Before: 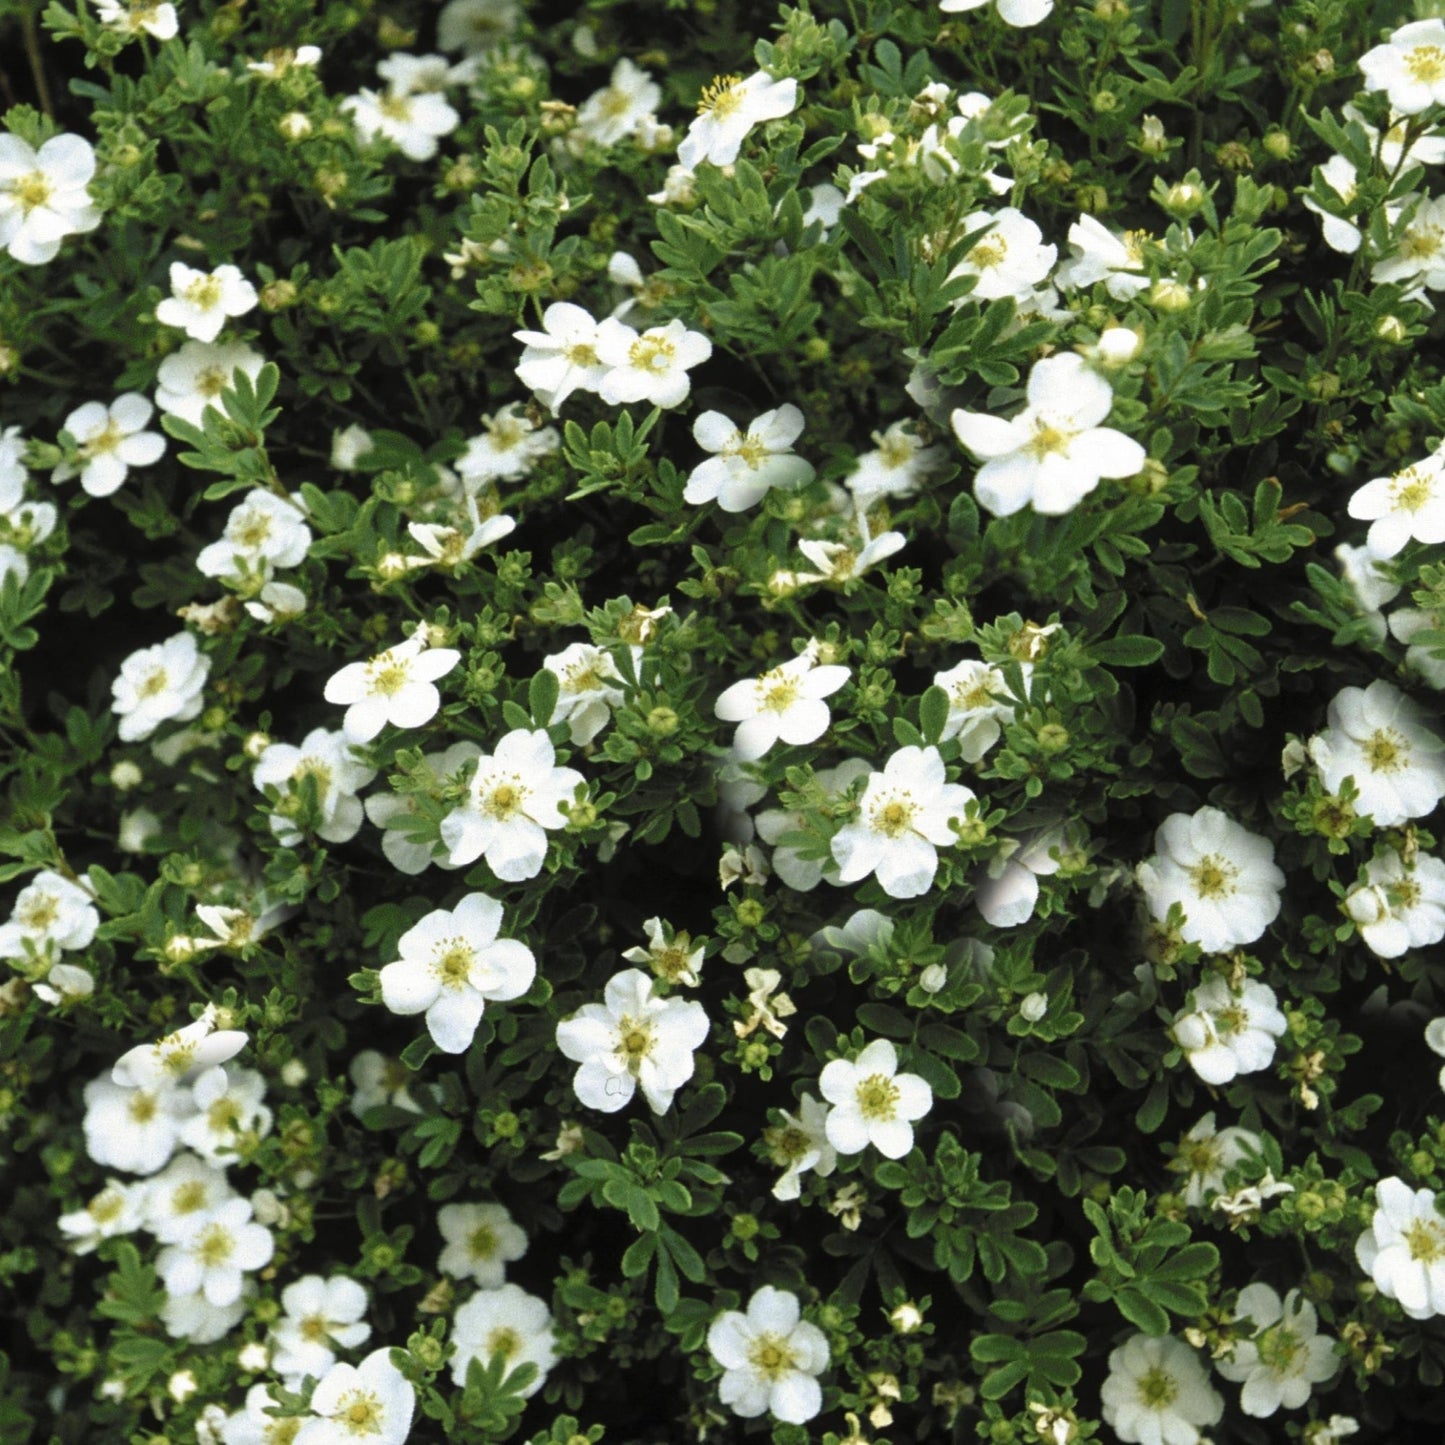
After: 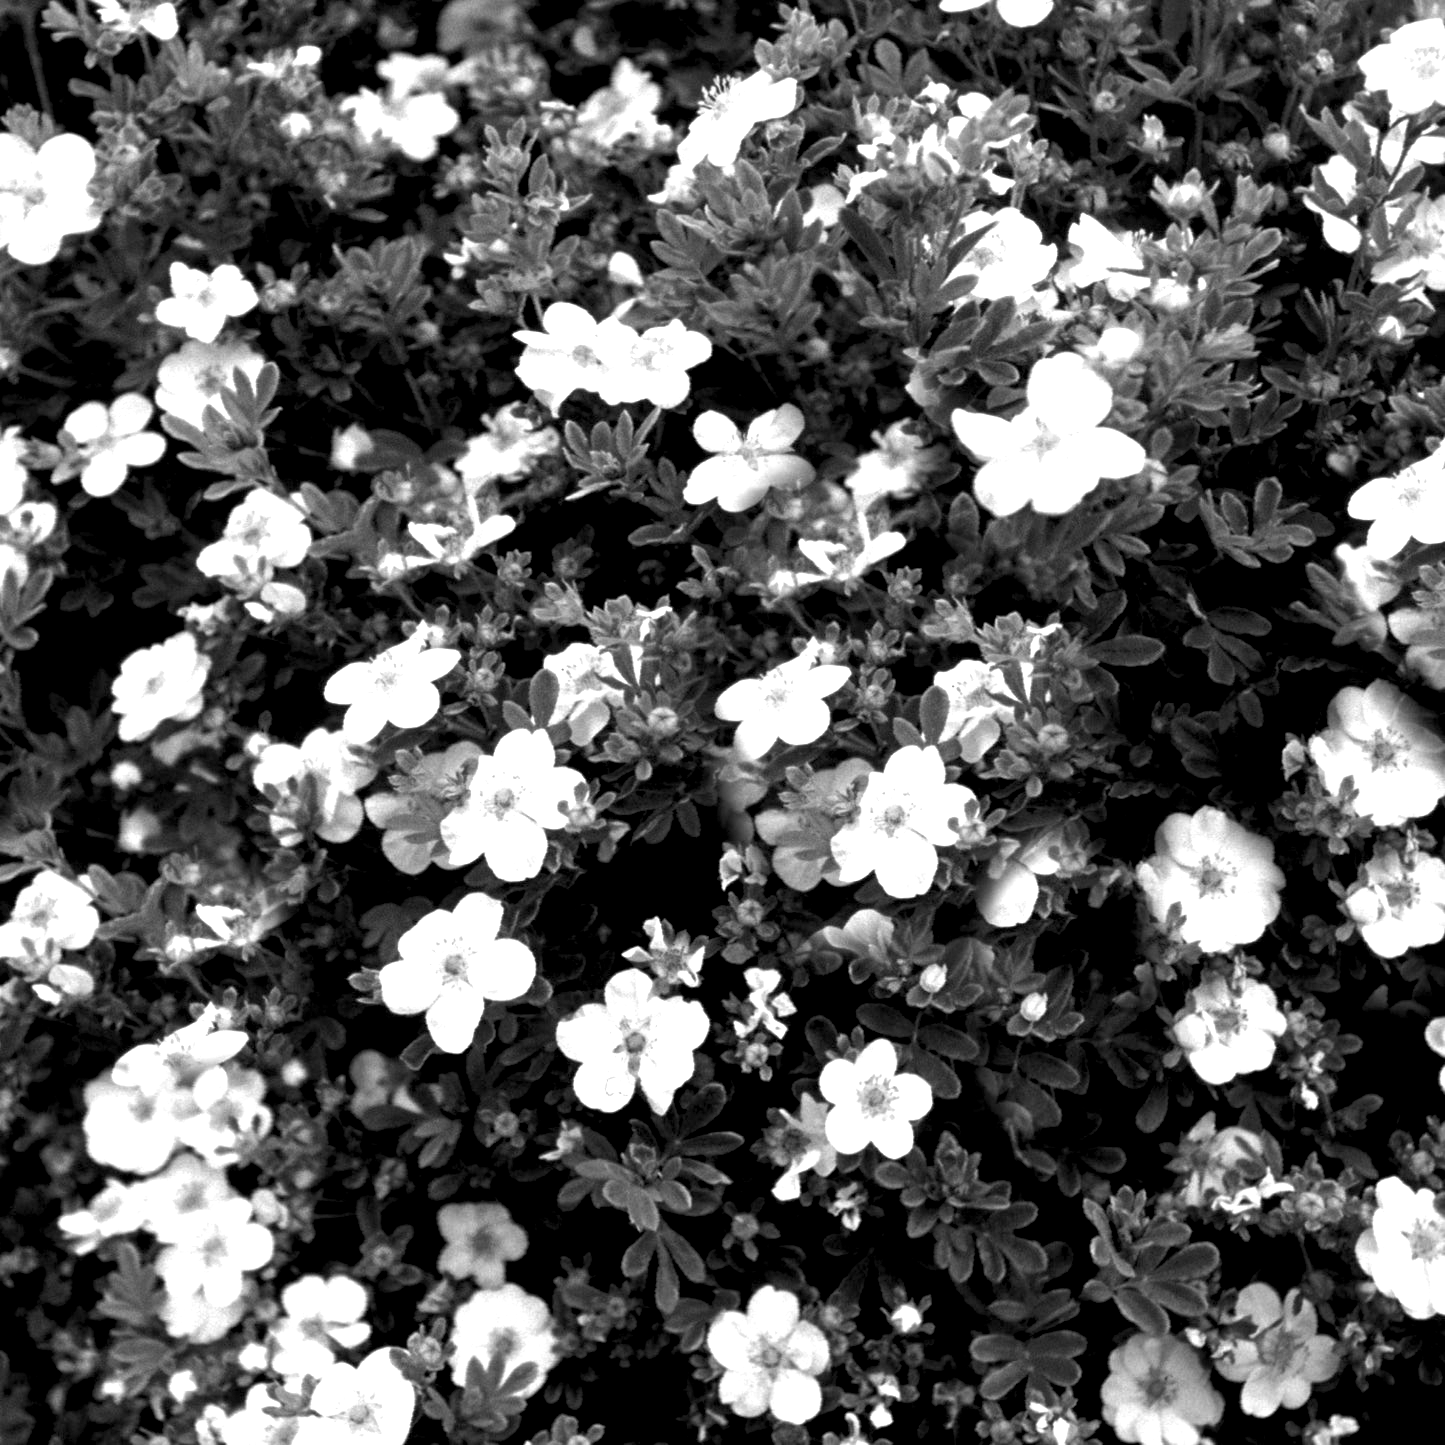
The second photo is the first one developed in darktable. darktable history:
rgb levels: levels [[0.01, 0.419, 0.839], [0, 0.5, 1], [0, 0.5, 1]]
color balance rgb: linear chroma grading › global chroma 9%, perceptual saturation grading › global saturation 36%, perceptual brilliance grading › global brilliance 15%, perceptual brilliance grading › shadows -35%, global vibrance 15%
monochrome: on, module defaults
